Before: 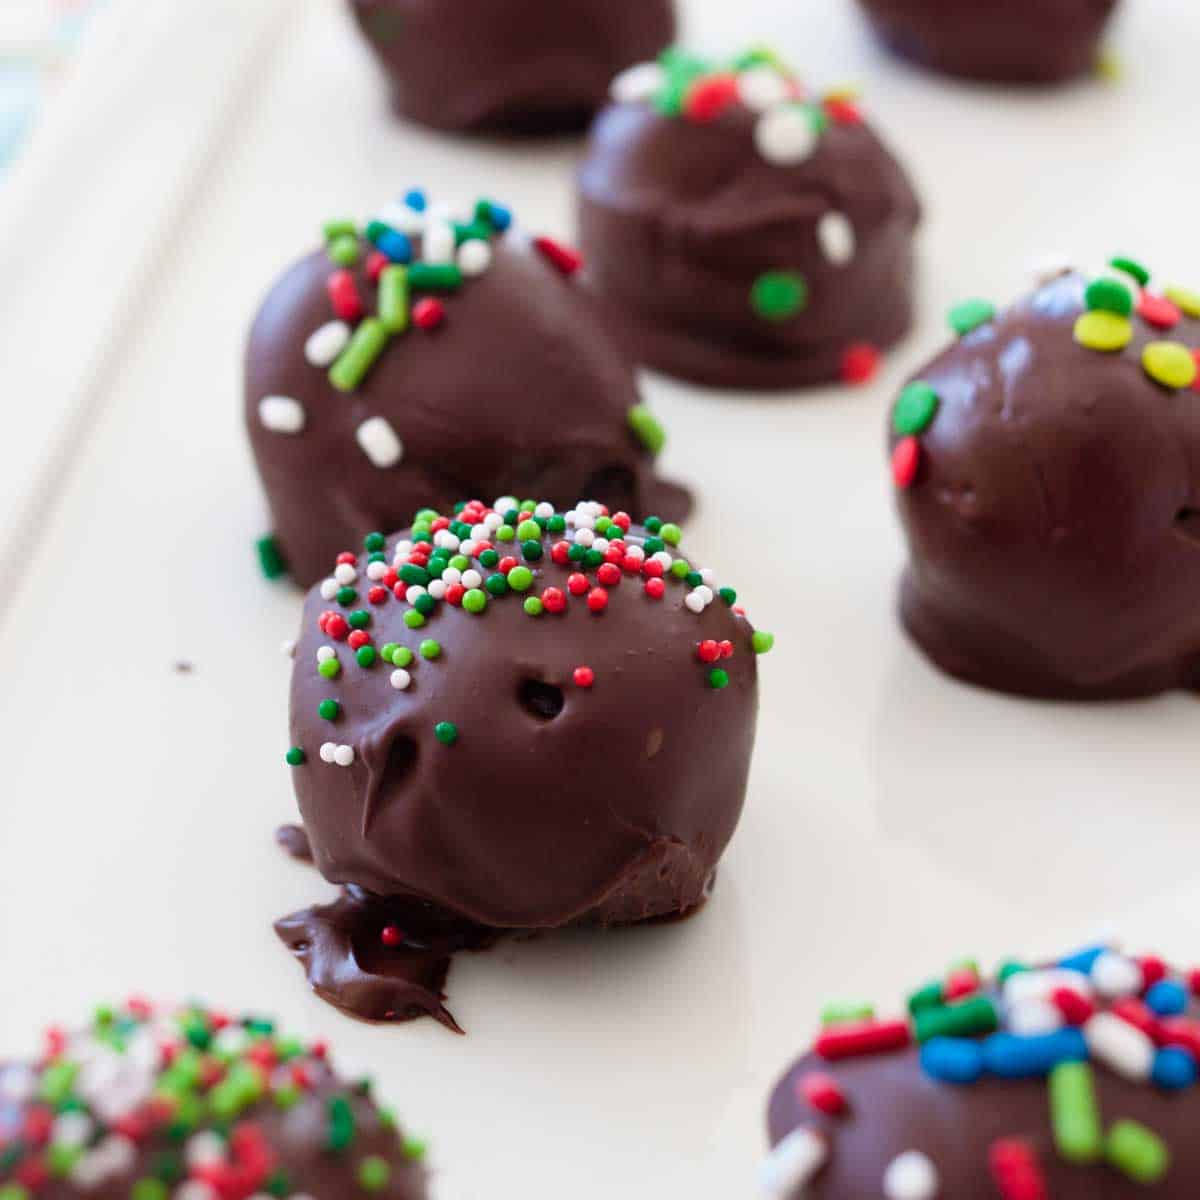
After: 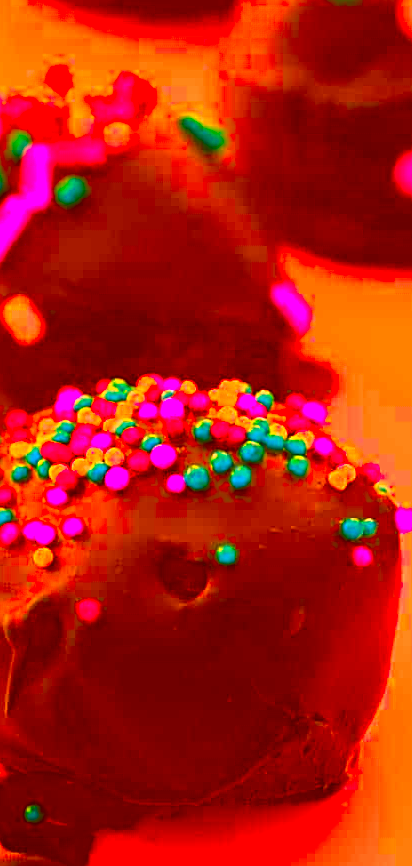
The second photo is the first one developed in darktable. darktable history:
color correction: highlights a* -38.94, highlights b* -39.45, shadows a* -39.41, shadows b* -39.24, saturation -3
crop and rotate: left 29.804%, top 10.172%, right 35.841%, bottom 17.613%
exposure: exposure 0.491 EV, compensate highlight preservation false
sharpen: on, module defaults
